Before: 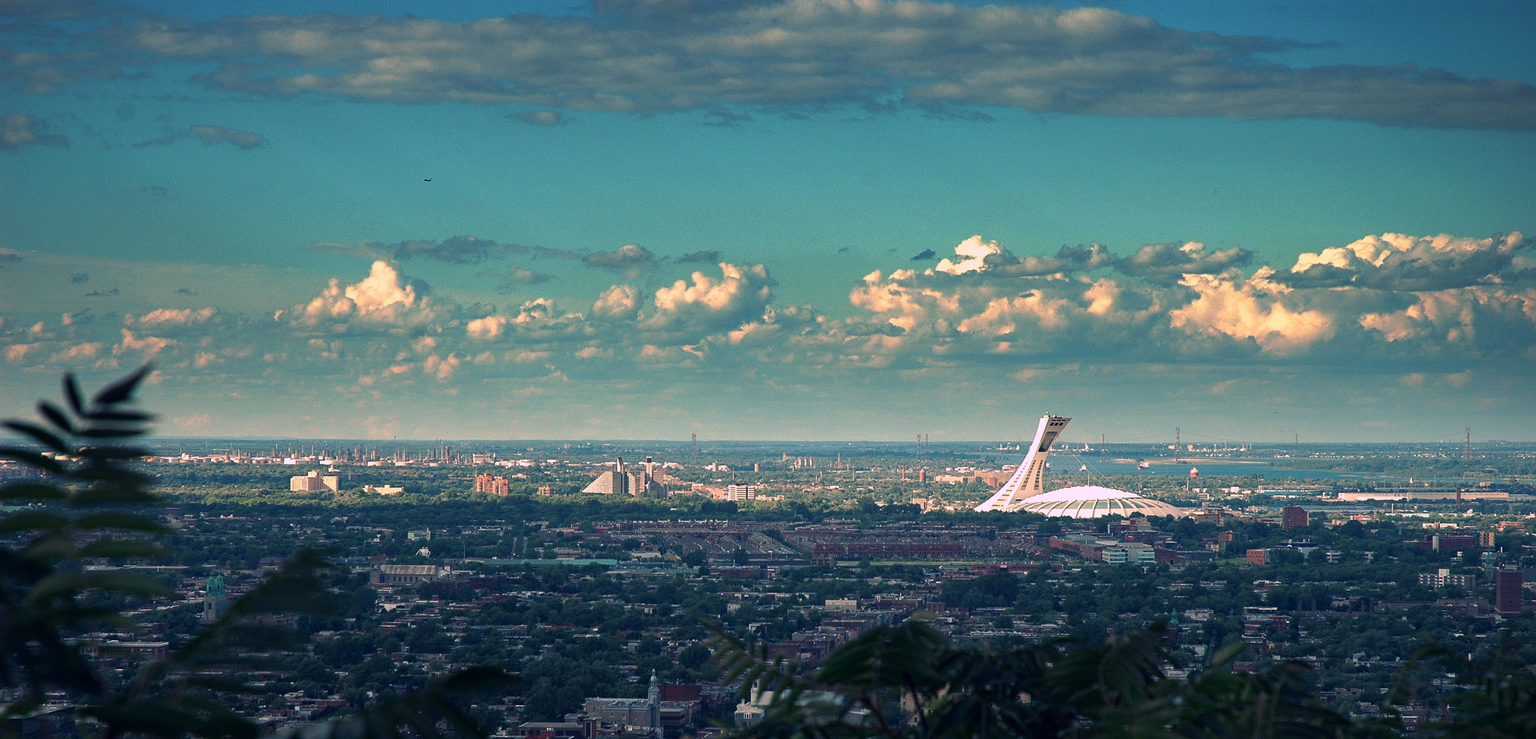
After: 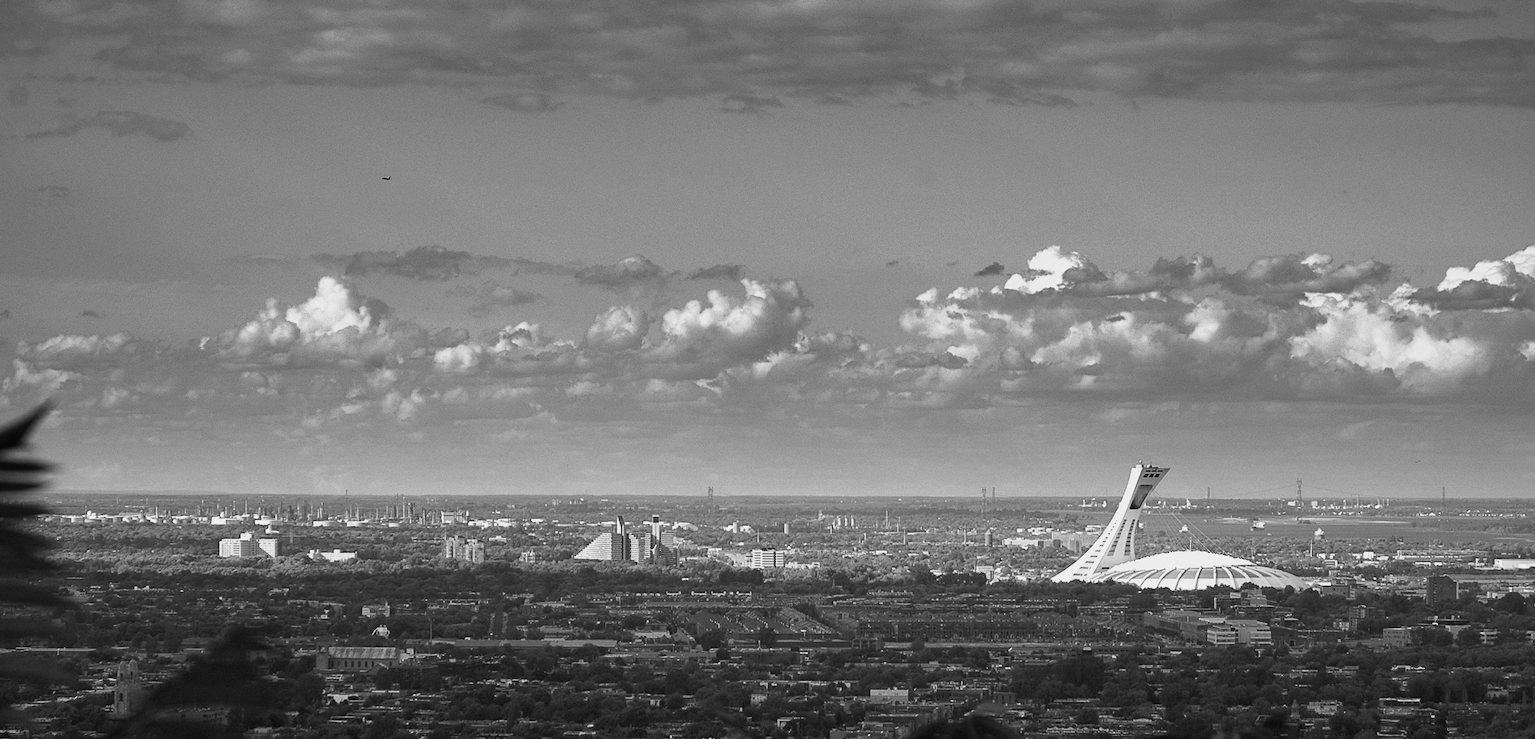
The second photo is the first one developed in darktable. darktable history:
monochrome: on, module defaults
crop and rotate: left 7.196%, top 4.574%, right 10.605%, bottom 13.178%
